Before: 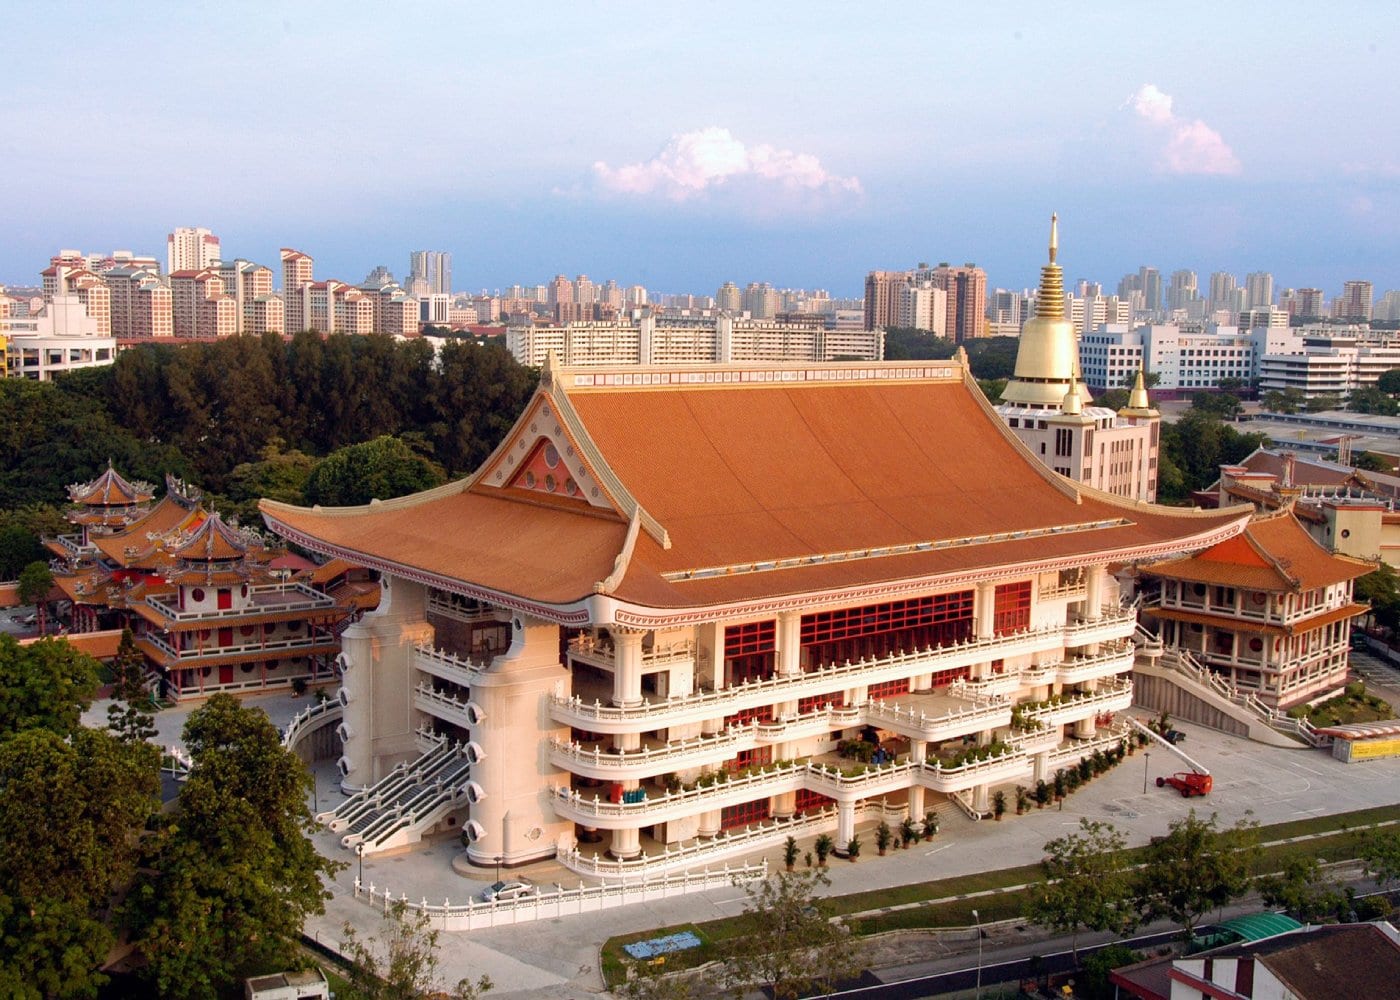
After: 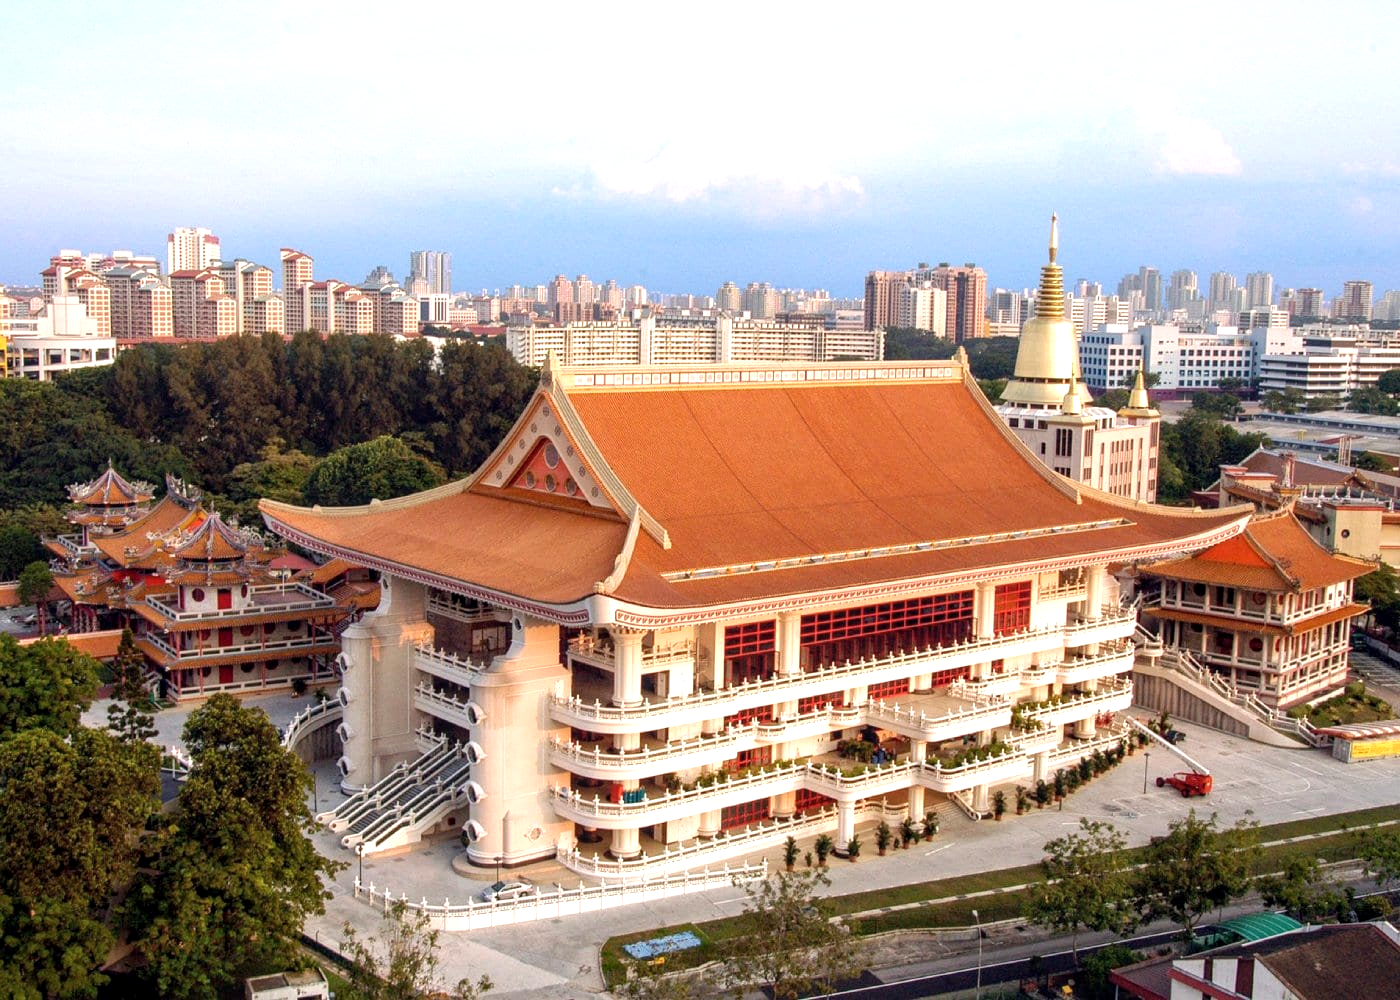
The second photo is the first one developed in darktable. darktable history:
local contrast: on, module defaults
exposure: exposure 0.485 EV, compensate highlight preservation false
